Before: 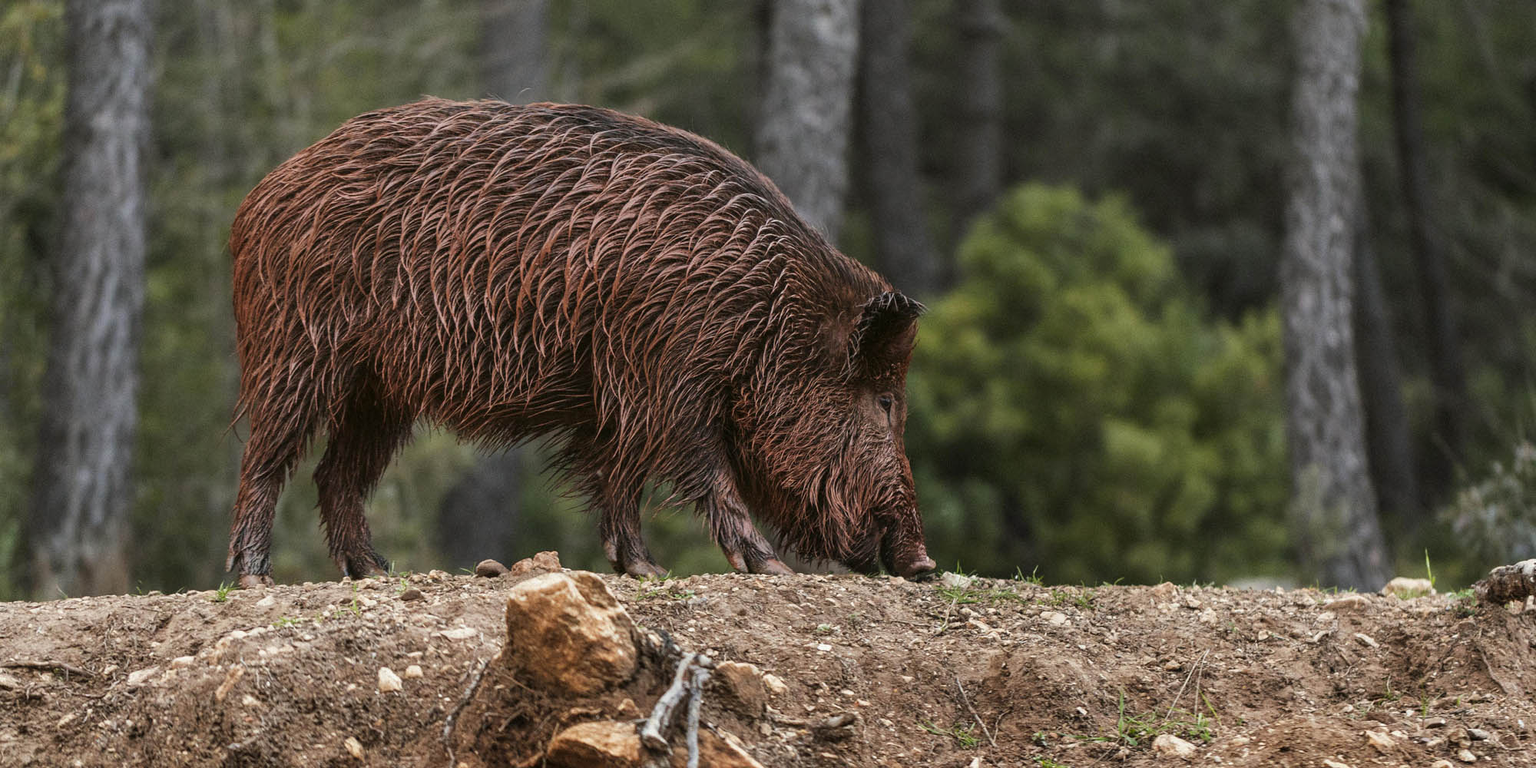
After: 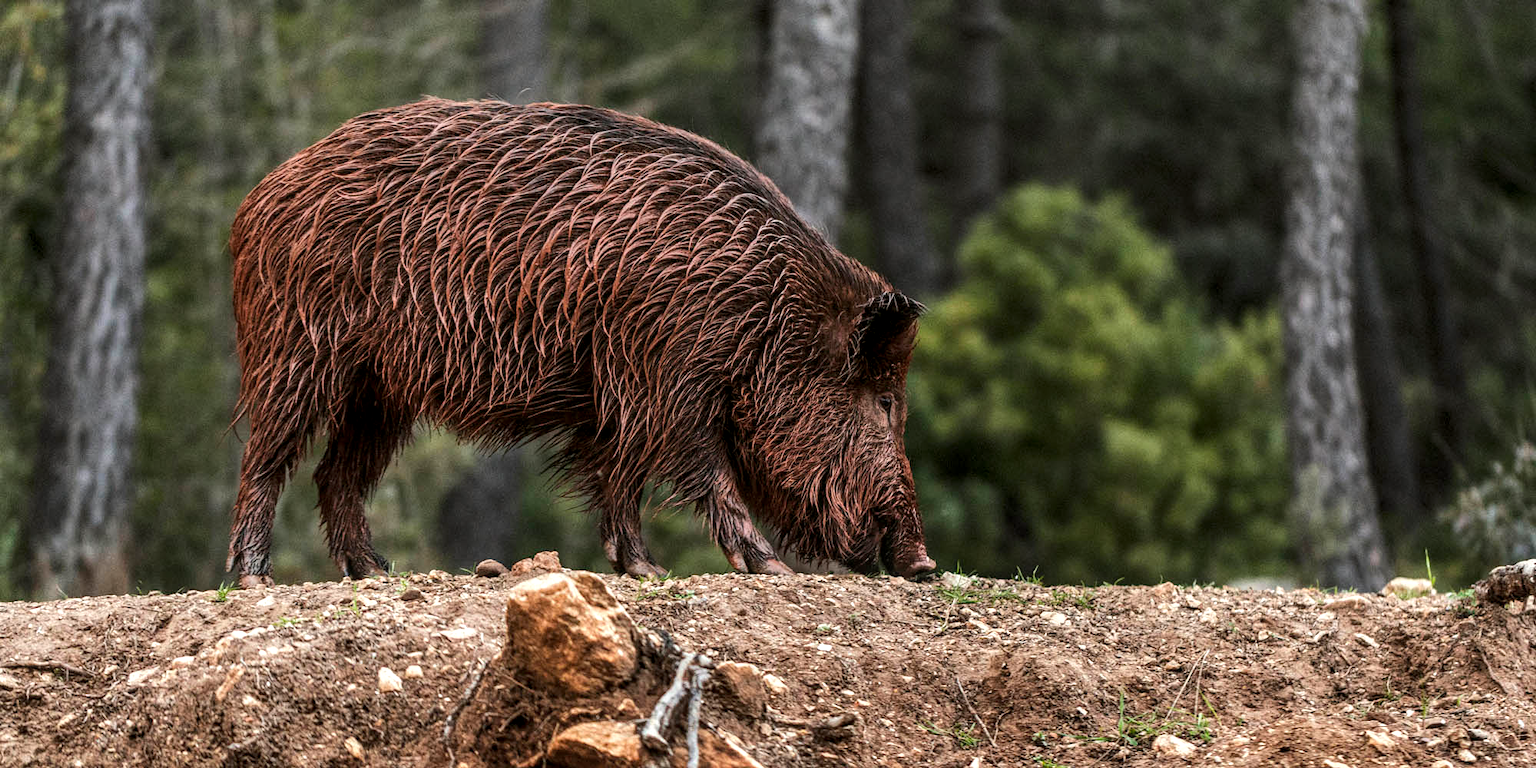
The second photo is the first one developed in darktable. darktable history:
tone equalizer: -8 EV -0.417 EV, -7 EV -0.389 EV, -6 EV -0.333 EV, -5 EV -0.222 EV, -3 EV 0.222 EV, -2 EV 0.333 EV, -1 EV 0.389 EV, +0 EV 0.417 EV, edges refinement/feathering 500, mask exposure compensation -1.57 EV, preserve details no
local contrast: on, module defaults
color zones: curves: ch0 [(0, 0.5) (0.143, 0.5) (0.286, 0.5) (0.429, 0.5) (0.62, 0.489) (0.714, 0.445) (0.844, 0.496) (1, 0.5)]; ch1 [(0, 0.5) (0.143, 0.5) (0.286, 0.5) (0.429, 0.5) (0.571, 0.5) (0.714, 0.523) (0.857, 0.5) (1, 0.5)]
